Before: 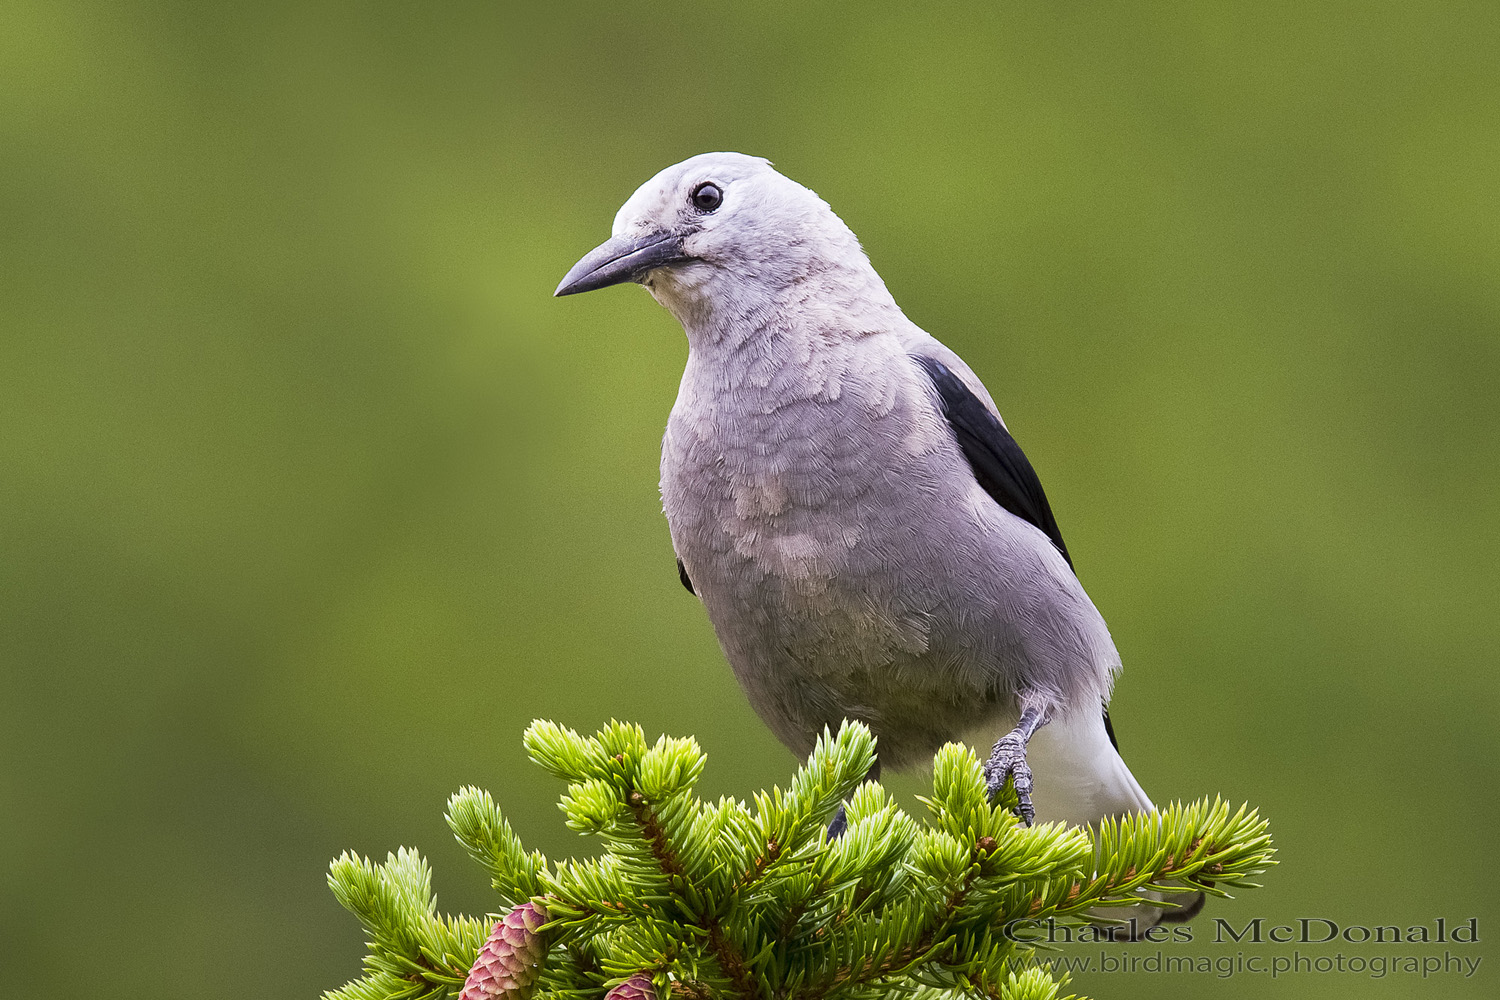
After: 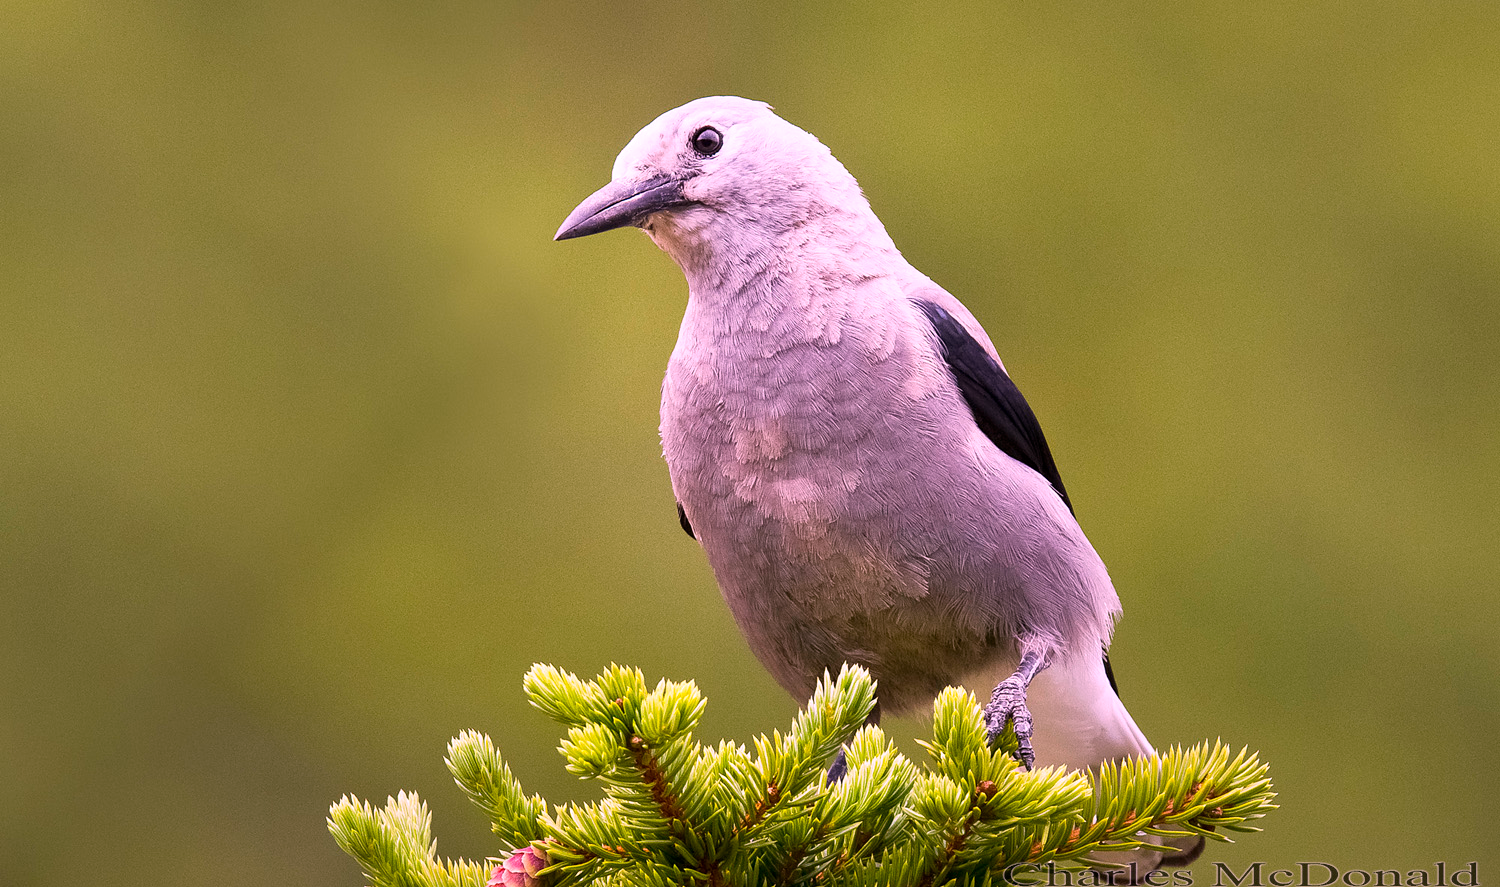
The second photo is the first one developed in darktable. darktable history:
white balance: red 1.188, blue 1.11
crop and rotate: top 5.609%, bottom 5.609%
